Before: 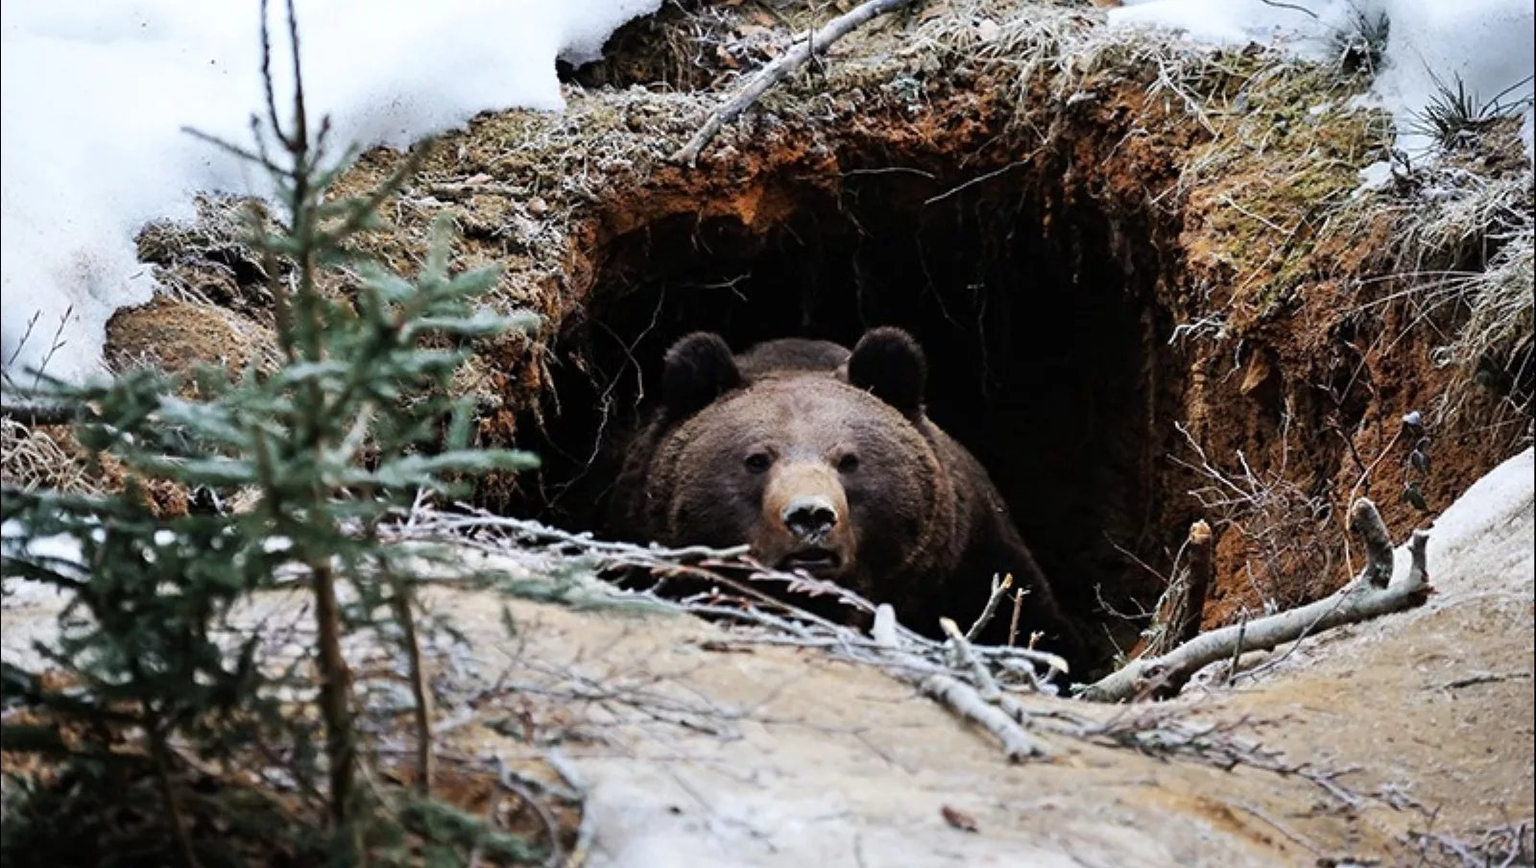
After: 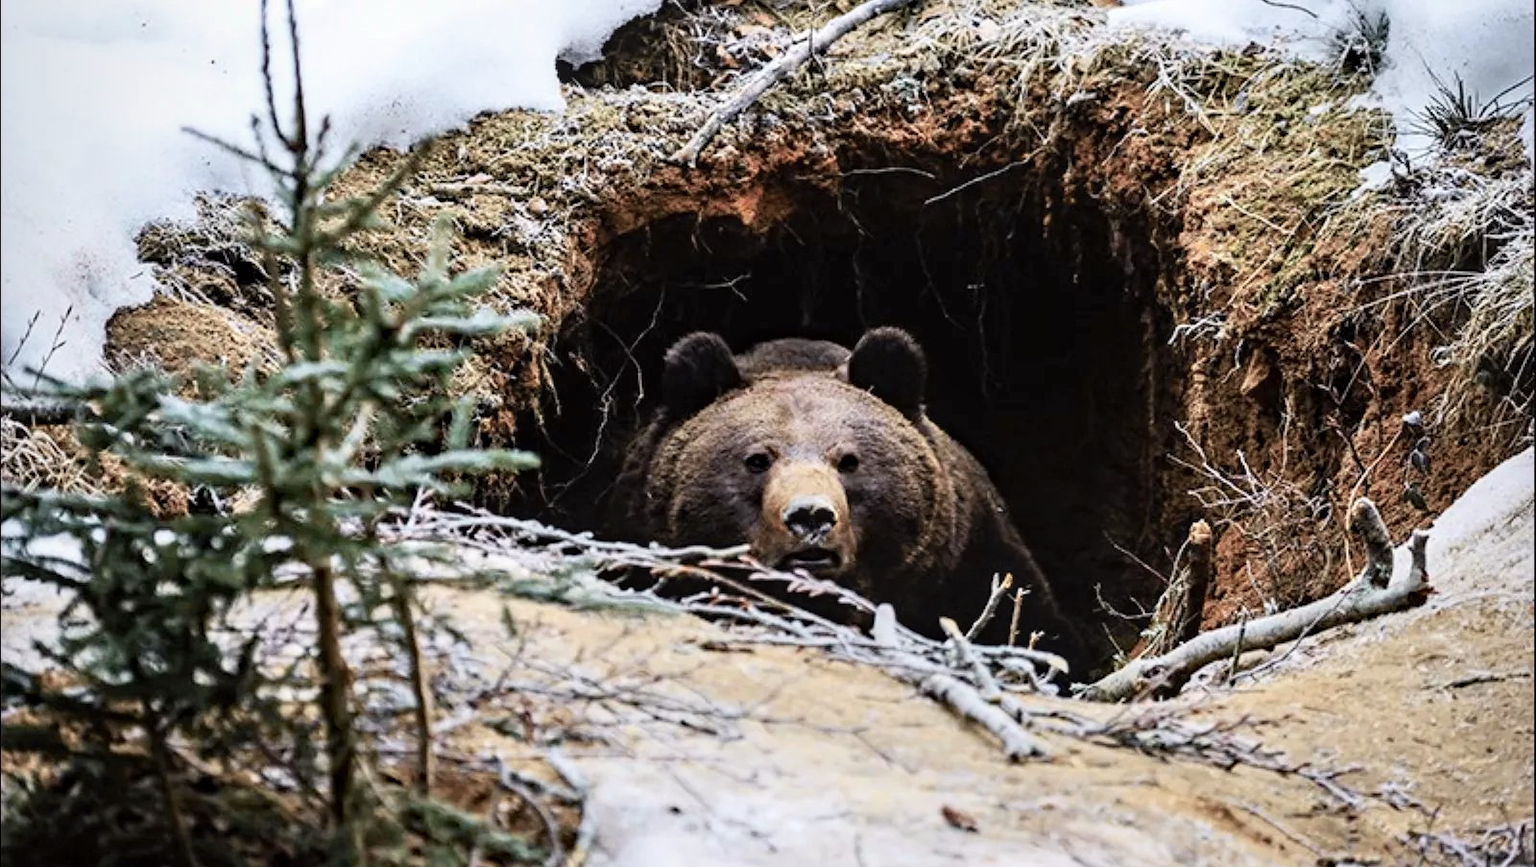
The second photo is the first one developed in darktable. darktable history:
haze removal: compatibility mode true, adaptive false
tone curve: curves: ch0 [(0, 0) (0.739, 0.837) (1, 1)]; ch1 [(0, 0) (0.226, 0.261) (0.383, 0.397) (0.462, 0.473) (0.498, 0.502) (0.521, 0.52) (0.578, 0.57) (1, 1)]; ch2 [(0, 0) (0.438, 0.456) (0.5, 0.5) (0.547, 0.557) (0.597, 0.58) (0.629, 0.603) (1, 1)], color space Lab, independent channels, preserve colors none
local contrast: on, module defaults
velvia: strength 8.98%
